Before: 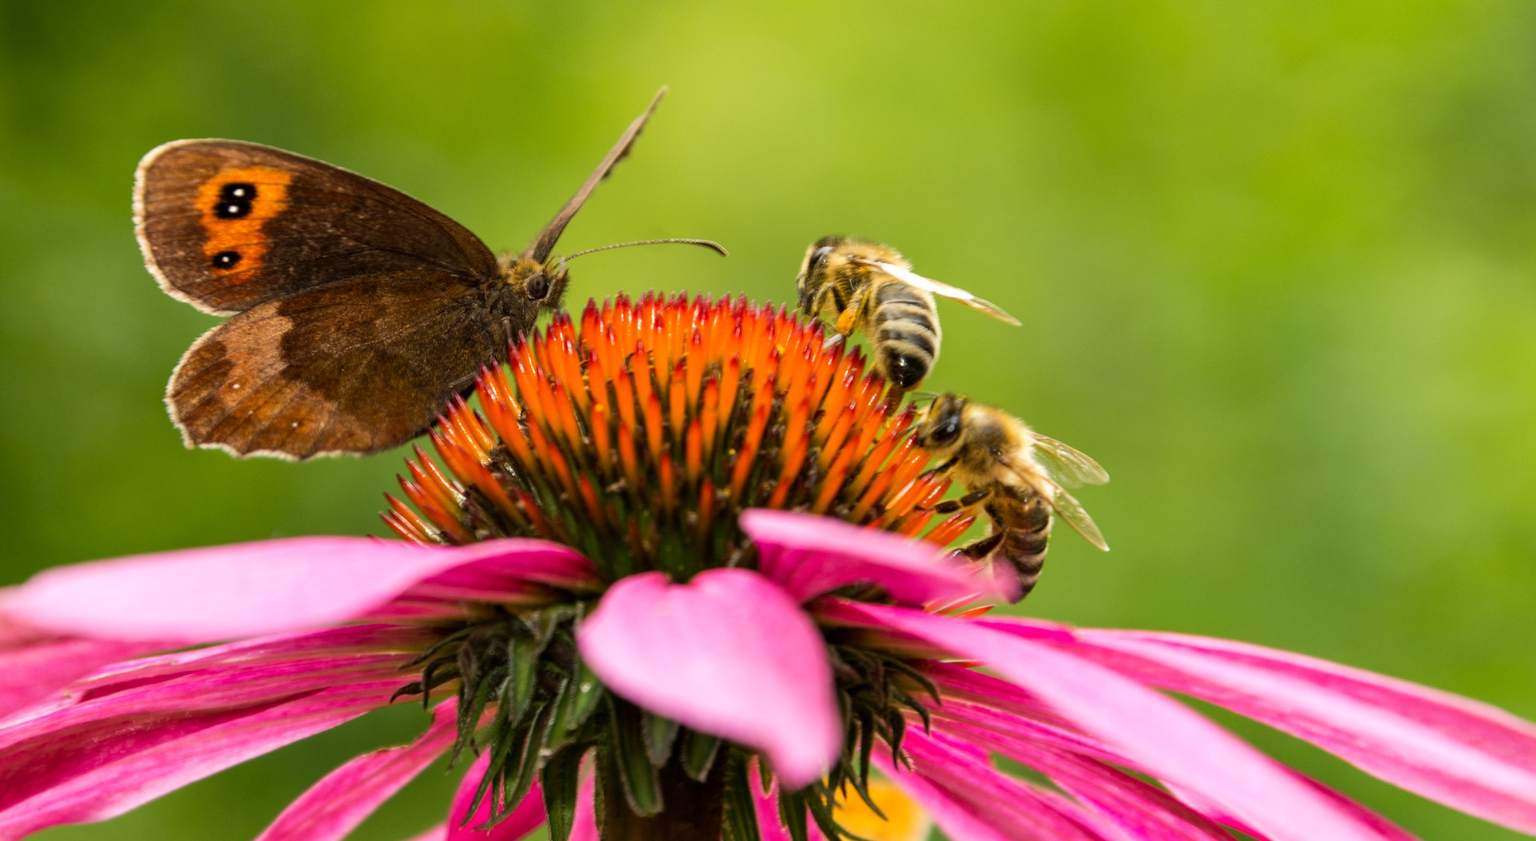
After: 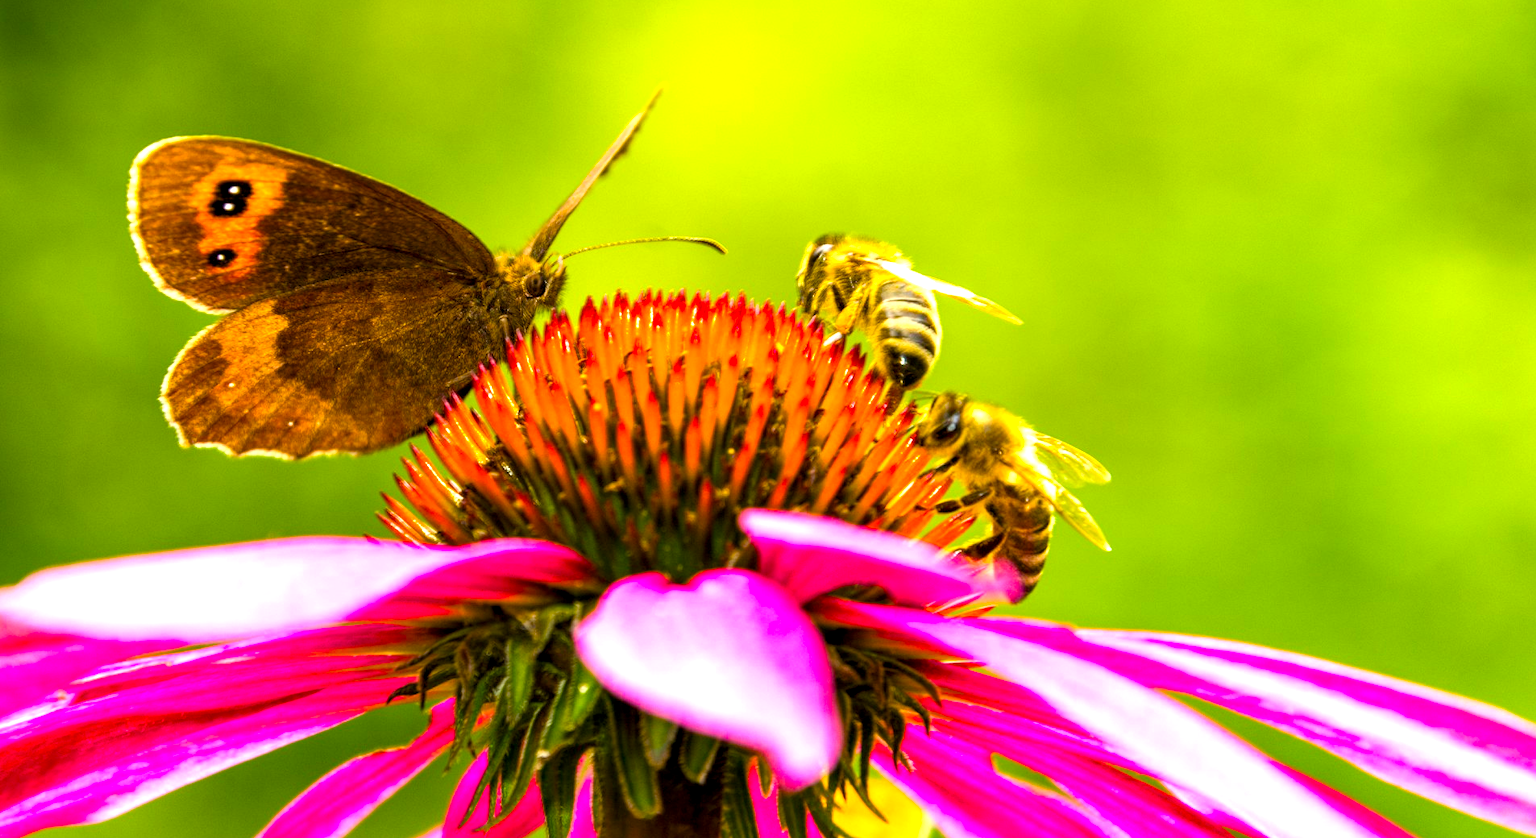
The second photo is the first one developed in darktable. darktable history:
exposure: black level correction 0.001, exposure 0.955 EV, compensate exposure bias true, compensate highlight preservation false
crop: left 0.434%, top 0.485%, right 0.244%, bottom 0.386%
local contrast: highlights 100%, shadows 100%, detail 120%, midtone range 0.2
color balance rgb: linear chroma grading › global chroma 23.15%, perceptual saturation grading › global saturation 28.7%, perceptual saturation grading › mid-tones 12.04%, perceptual saturation grading › shadows 10.19%, global vibrance 22.22%
